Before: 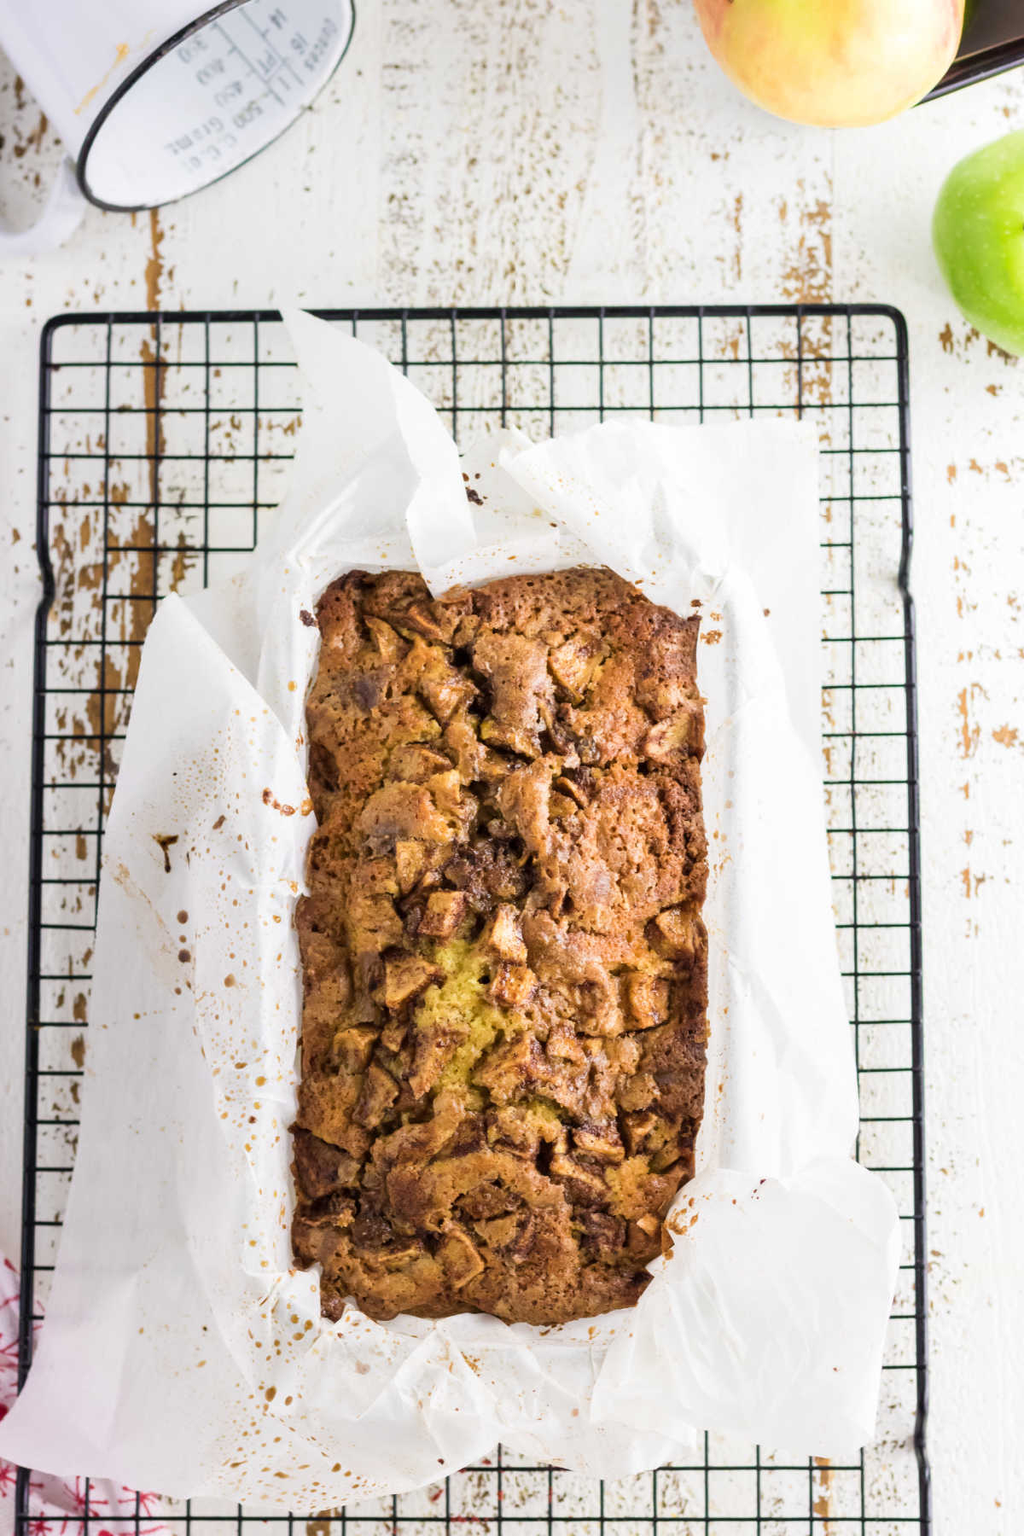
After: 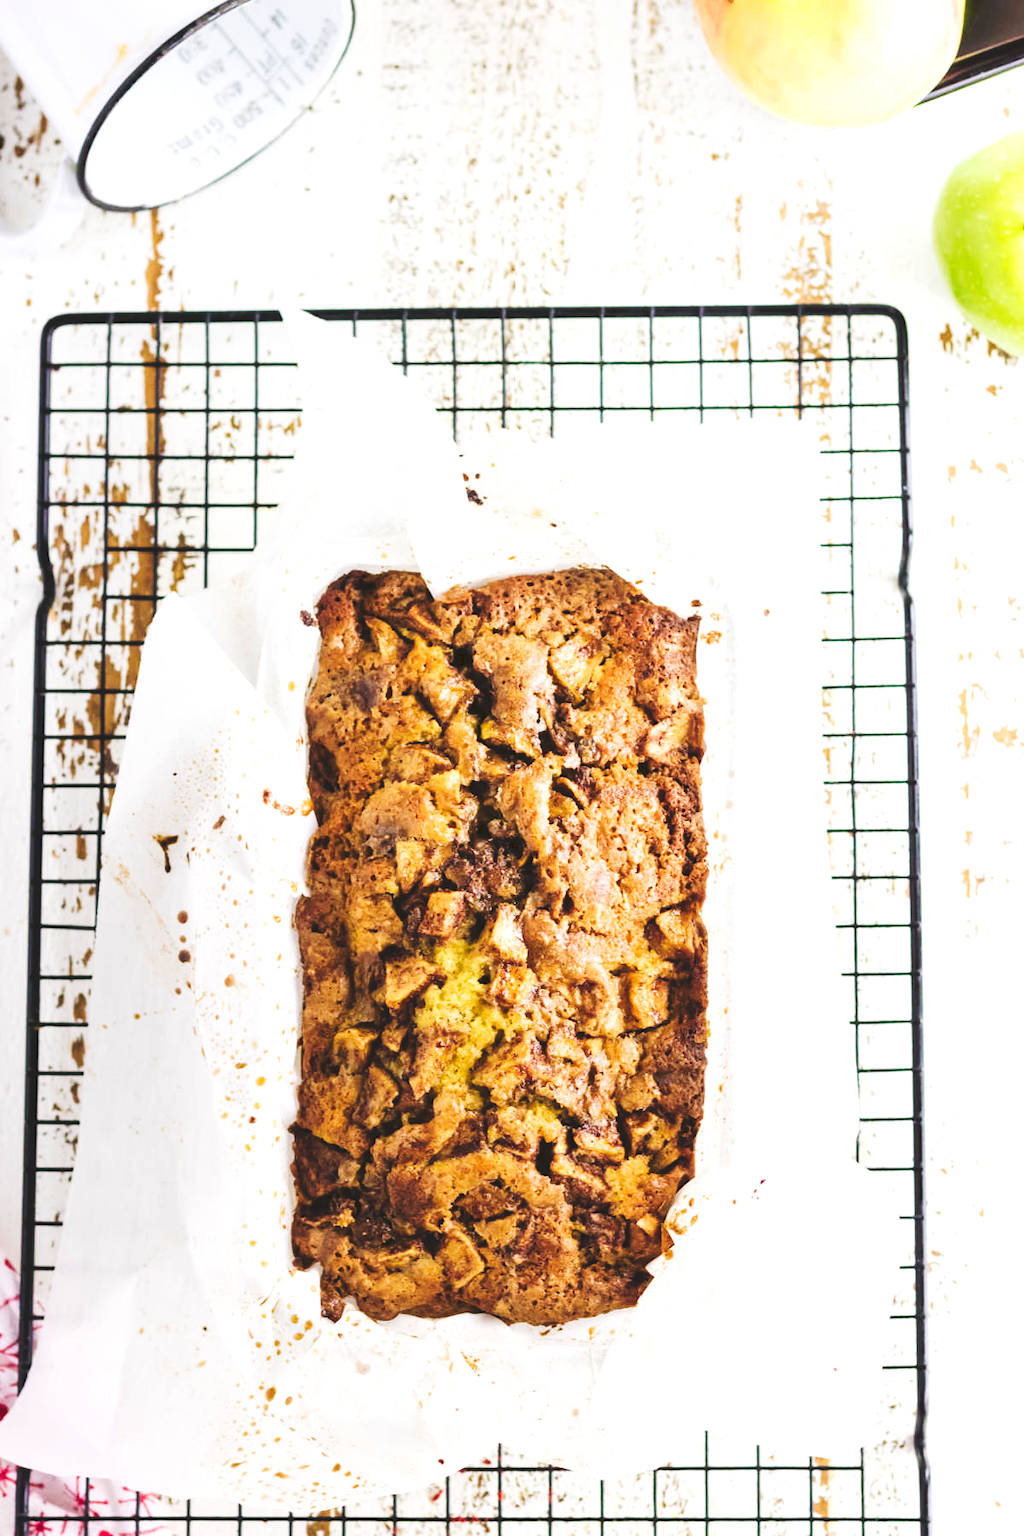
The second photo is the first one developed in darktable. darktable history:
tone curve: curves: ch0 [(0, 0) (0.003, 0.117) (0.011, 0.118) (0.025, 0.123) (0.044, 0.13) (0.069, 0.137) (0.1, 0.149) (0.136, 0.157) (0.177, 0.184) (0.224, 0.217) (0.277, 0.257) (0.335, 0.324) (0.399, 0.406) (0.468, 0.511) (0.543, 0.609) (0.623, 0.712) (0.709, 0.8) (0.801, 0.877) (0.898, 0.938) (1, 1)], preserve colors none
tone equalizer: -8 EV -0.426 EV, -7 EV -0.39 EV, -6 EV -0.311 EV, -5 EV -0.205 EV, -3 EV 0.22 EV, -2 EV 0.328 EV, -1 EV 0.365 EV, +0 EV 0.402 EV, mask exposure compensation -0.497 EV
